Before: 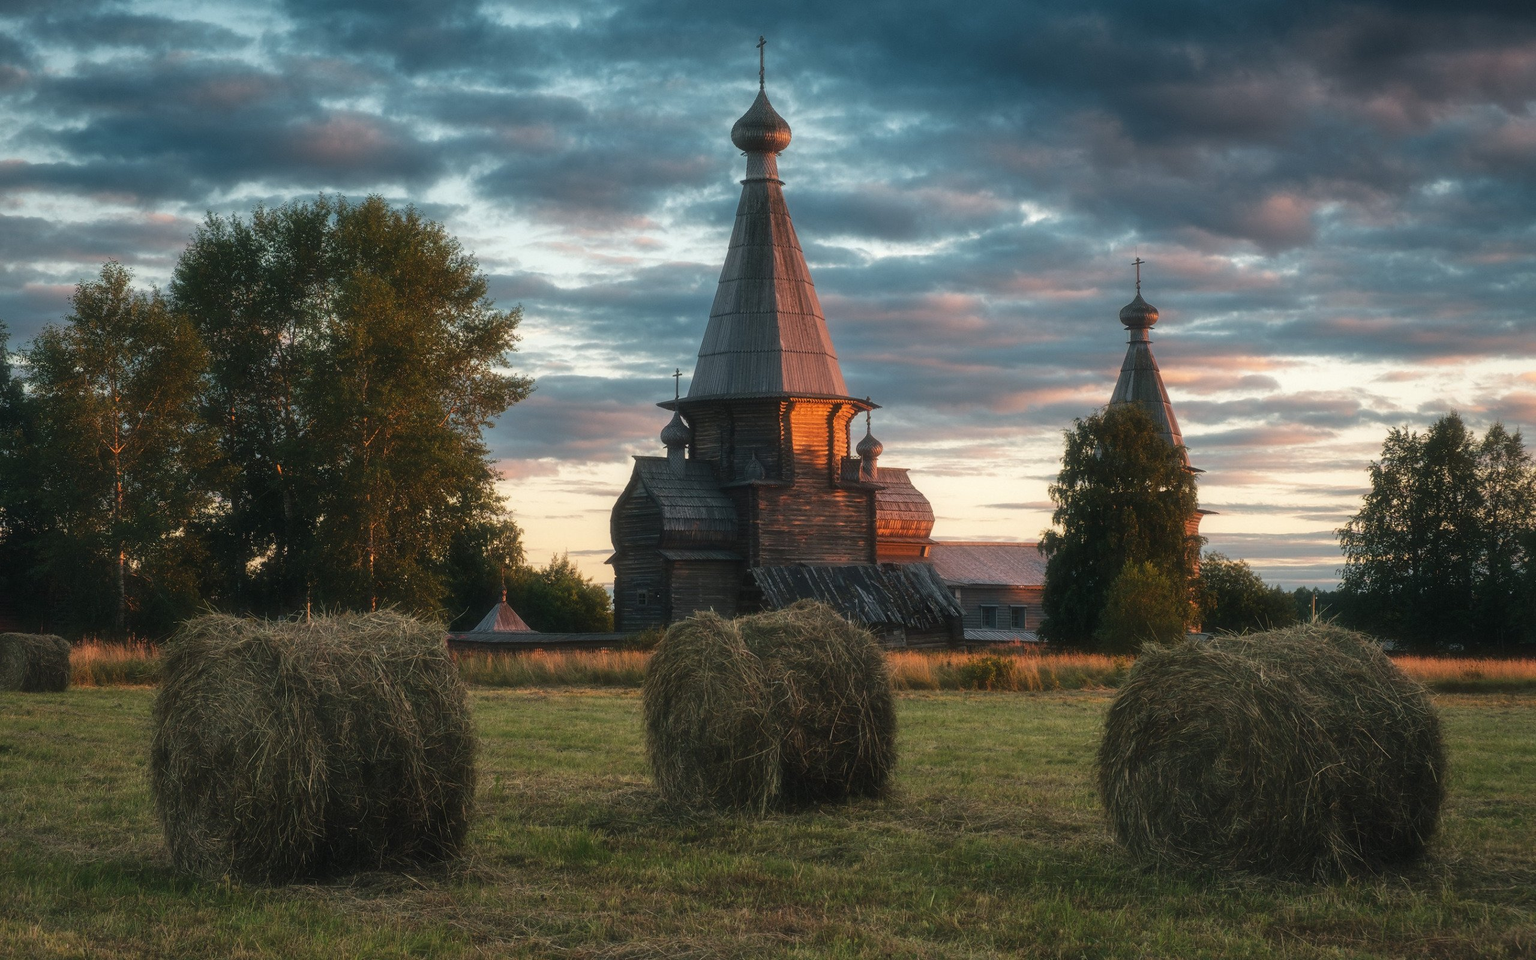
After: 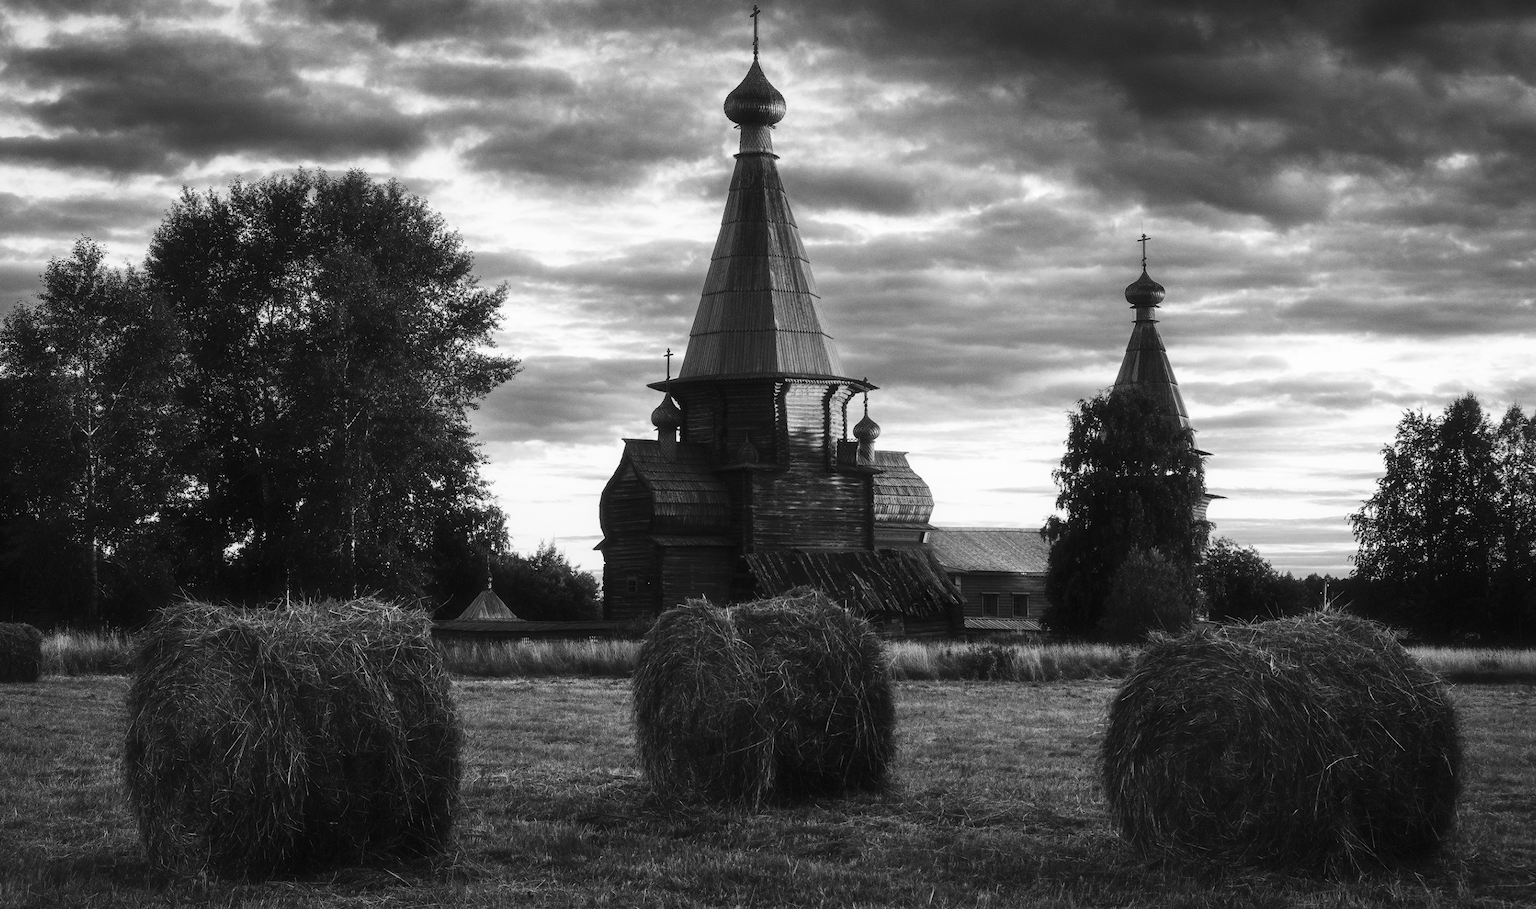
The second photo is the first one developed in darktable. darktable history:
crop: left 1.964%, top 3.251%, right 1.122%, bottom 4.933%
contrast brightness saturation: contrast 0.4, brightness 0.1, saturation 0.21
monochrome: on, module defaults
